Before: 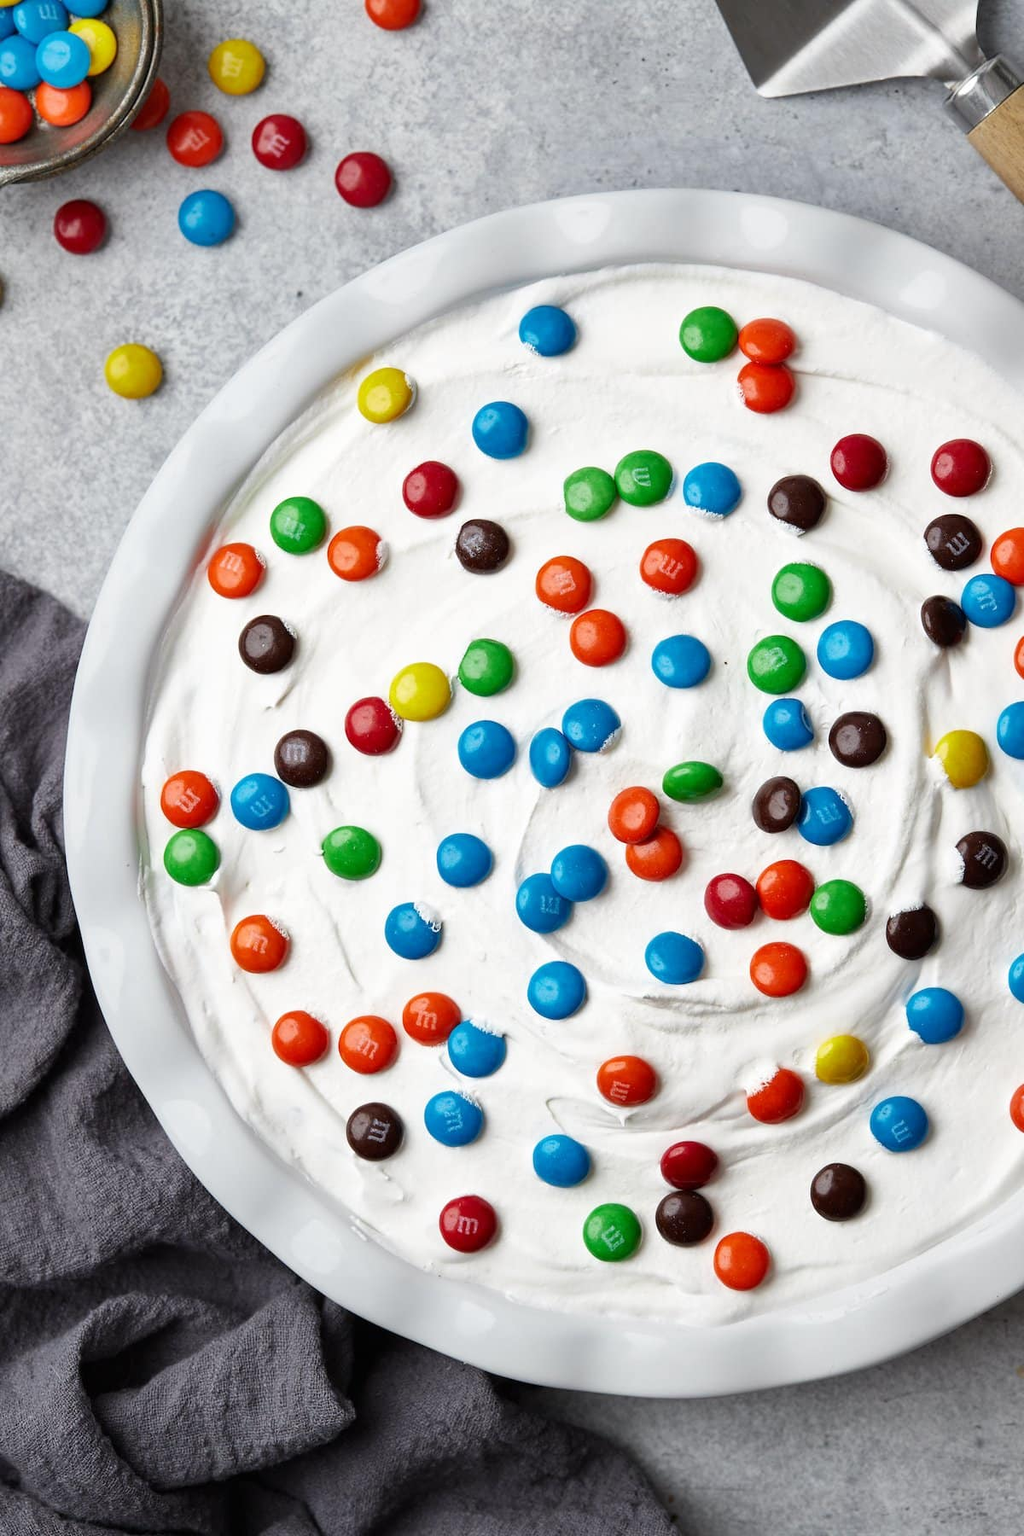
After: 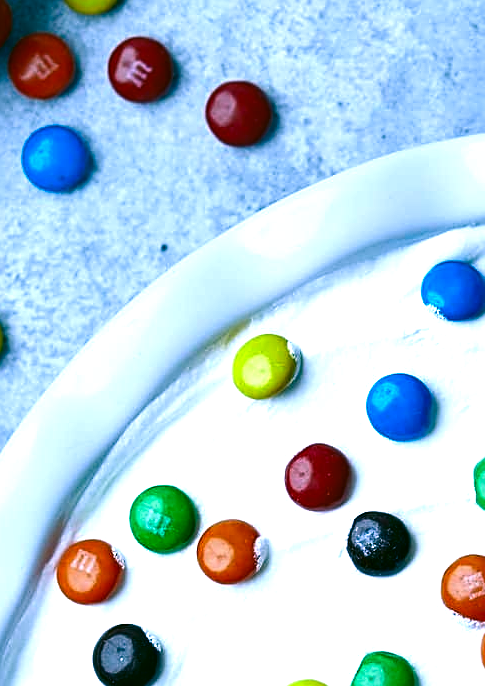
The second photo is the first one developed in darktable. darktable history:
crop: left 15.595%, top 5.43%, right 43.909%, bottom 56.409%
contrast brightness saturation: contrast 0.098, brightness -0.279, saturation 0.144
color calibration: illuminant as shot in camera, x 0.442, y 0.411, temperature 2936.85 K
exposure: black level correction 0, exposure 0.498 EV, compensate highlight preservation false
color correction: highlights a* 5.7, highlights b* 32.78, shadows a* -25.45, shadows b* 3.77
sharpen: on, module defaults
